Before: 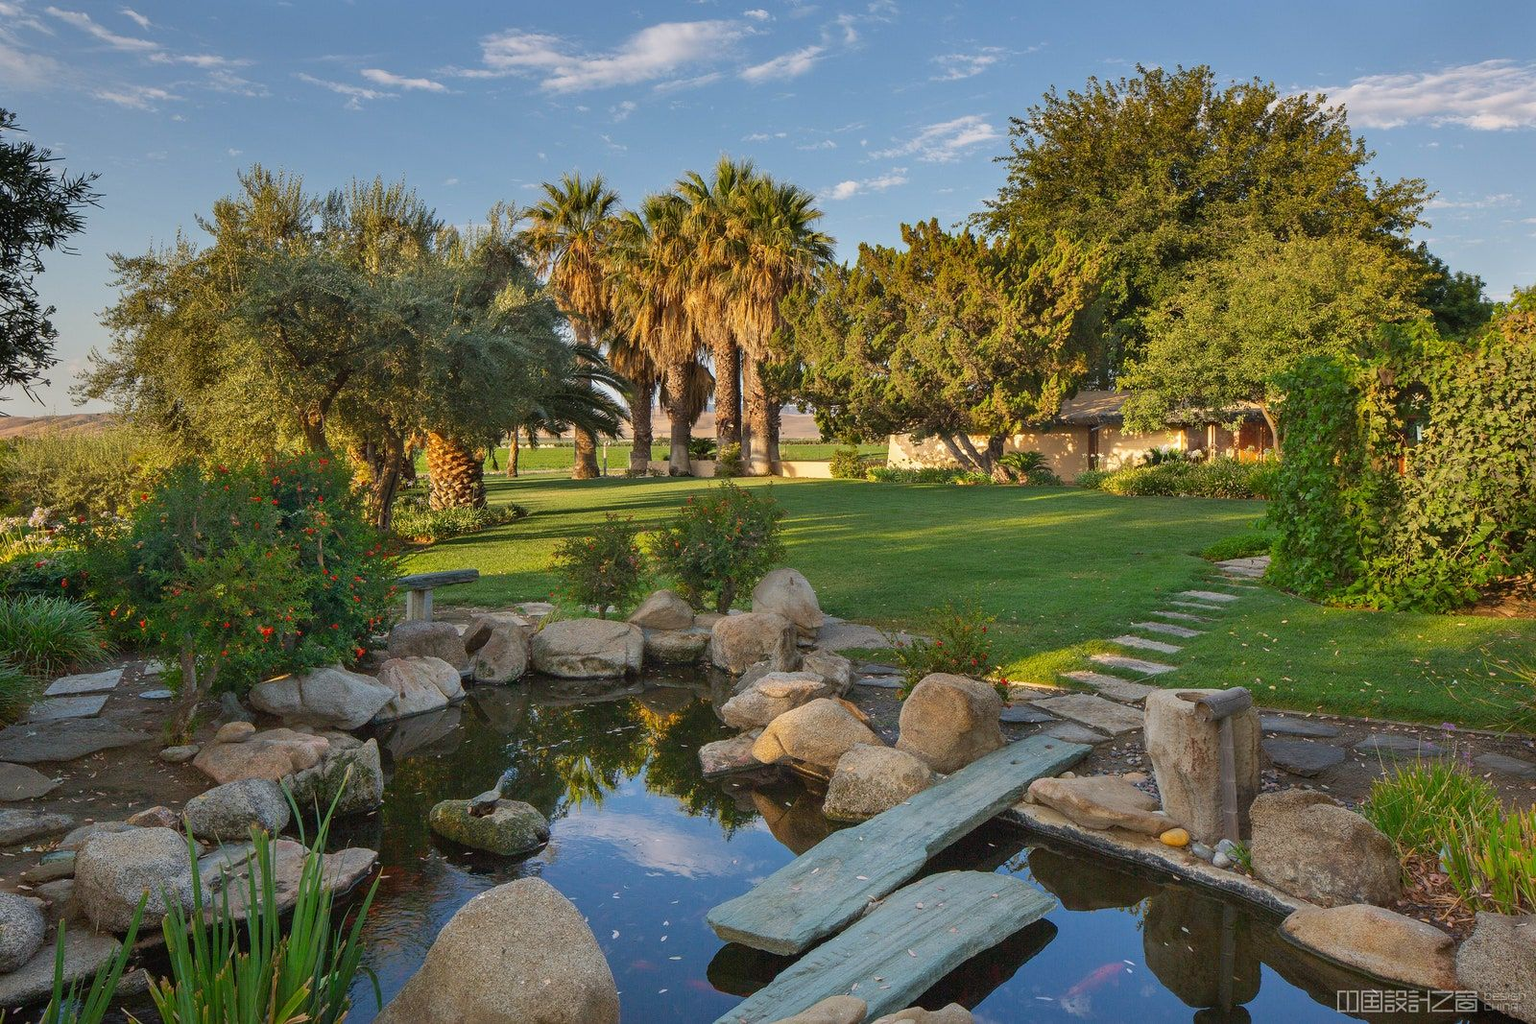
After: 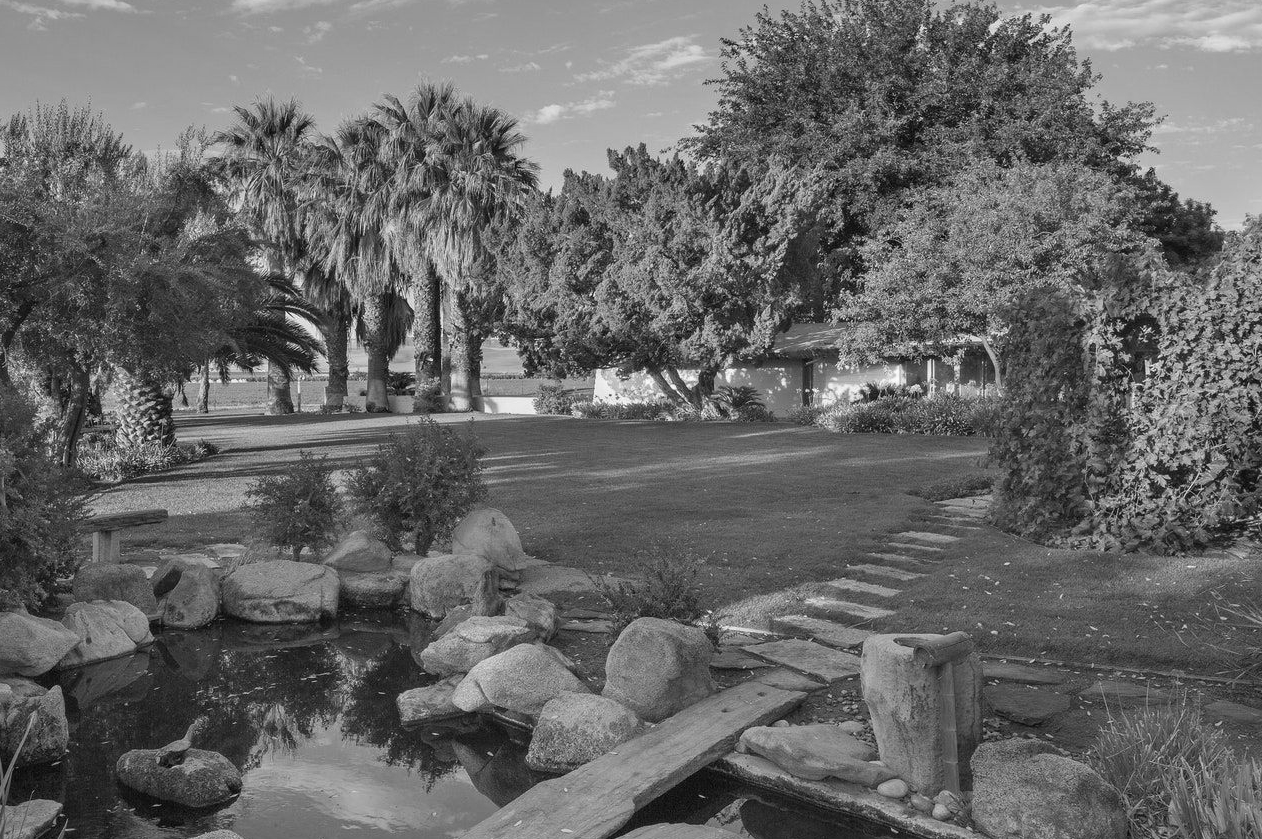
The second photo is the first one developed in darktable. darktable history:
monochrome: a 1.94, b -0.638
crop and rotate: left 20.74%, top 7.912%, right 0.375%, bottom 13.378%
